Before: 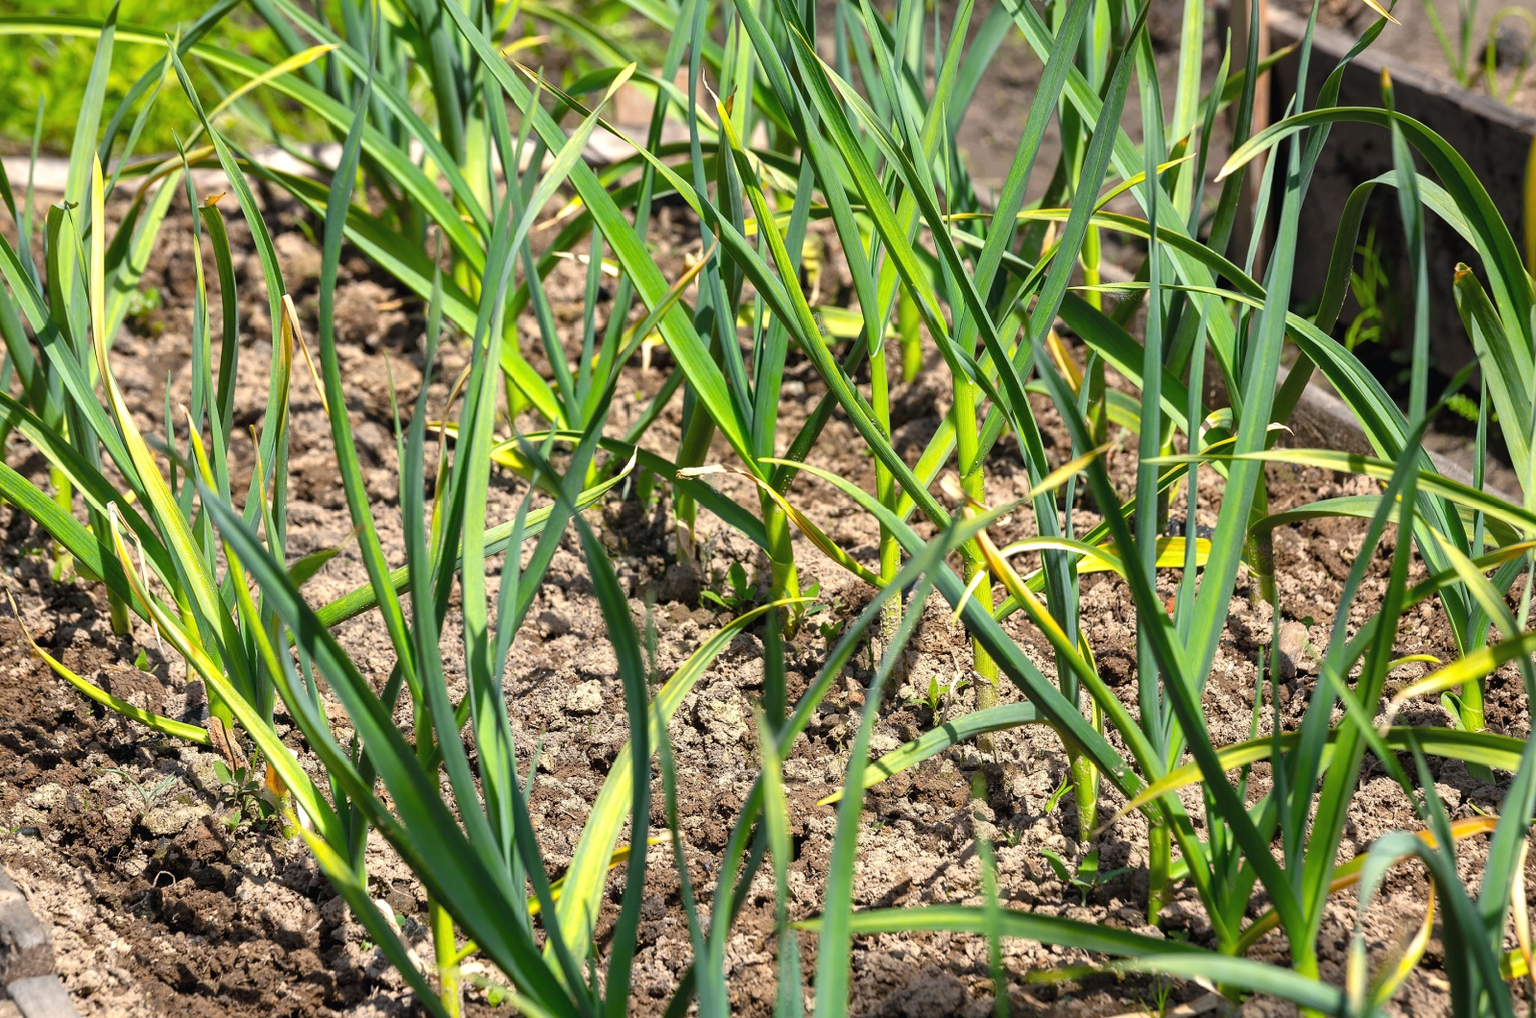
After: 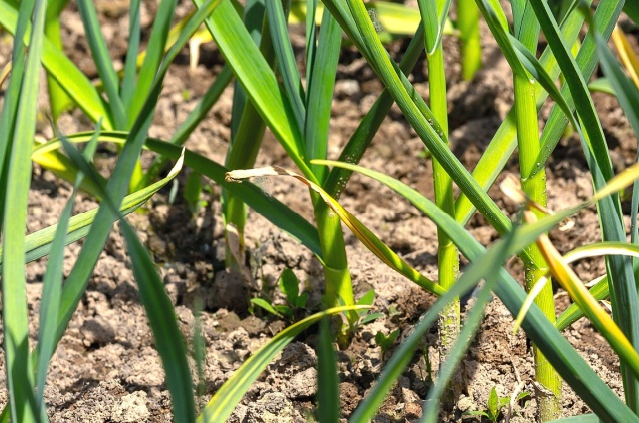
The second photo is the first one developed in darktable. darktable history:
crop: left 30%, top 30%, right 30%, bottom 30%
exposure: compensate highlight preservation false
